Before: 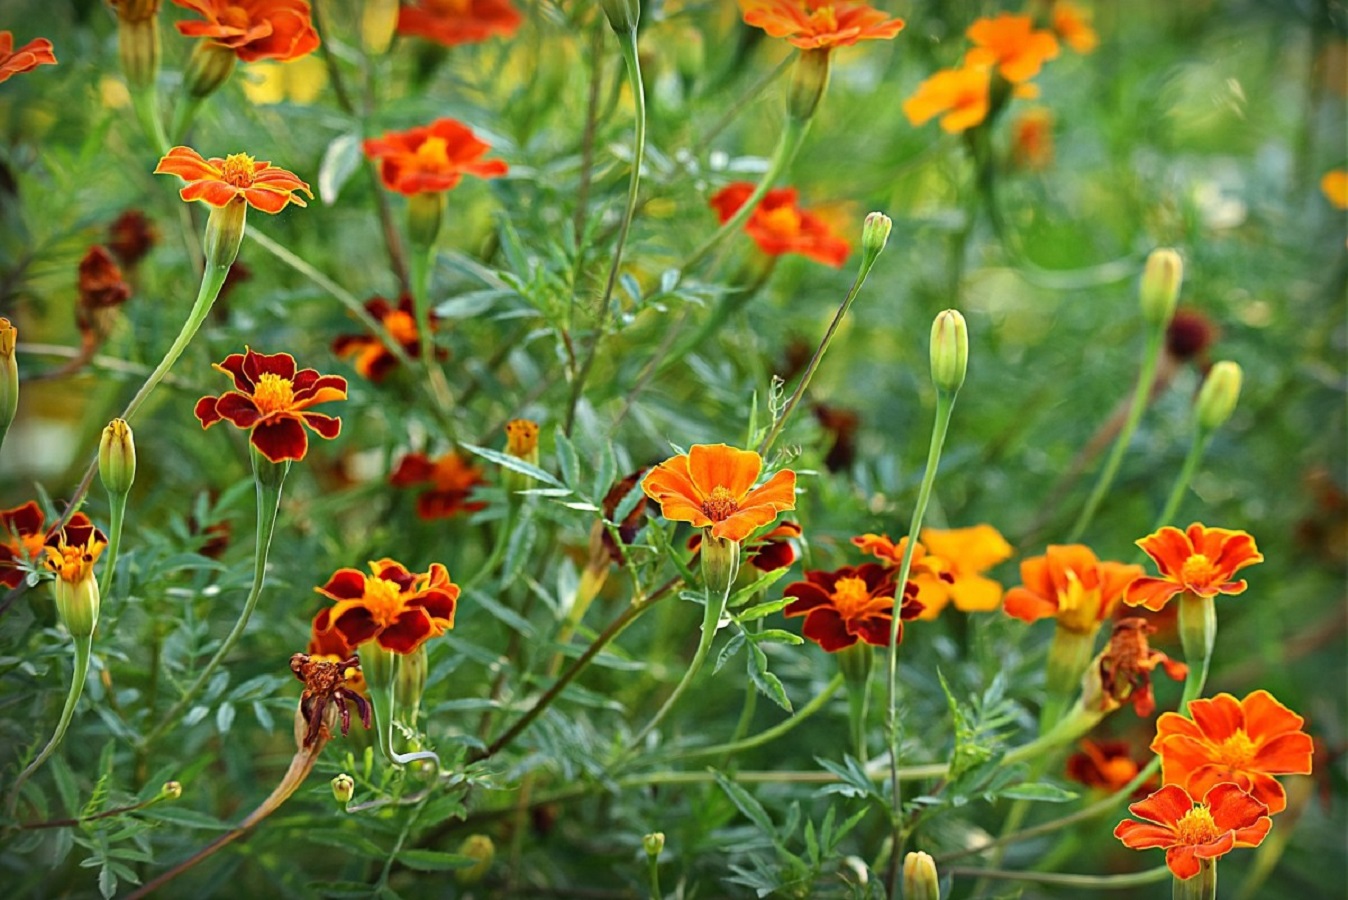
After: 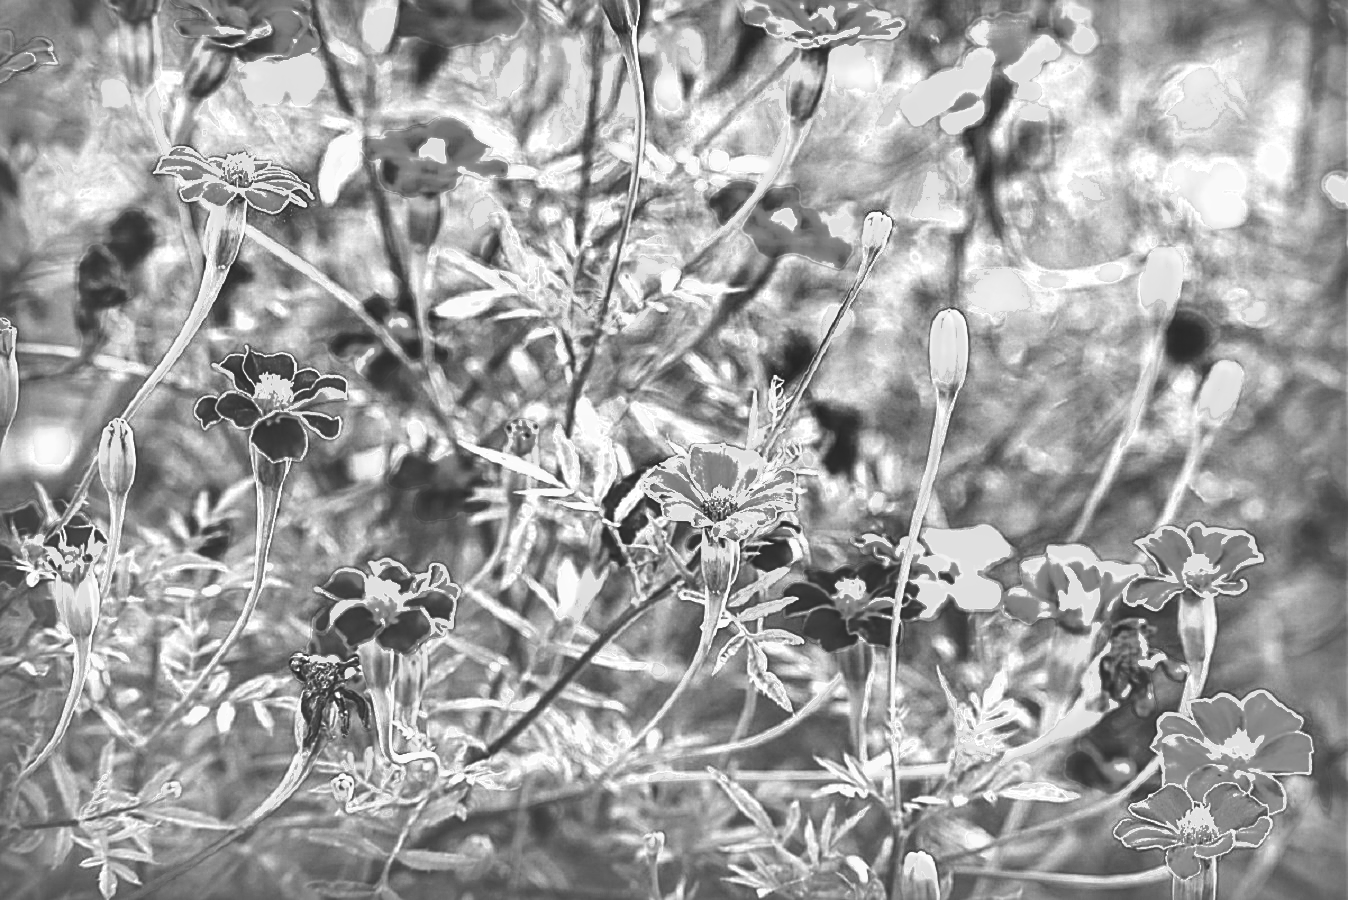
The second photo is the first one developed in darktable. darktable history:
sharpen: on, module defaults
shadows and highlights: shadows 60, highlights -60.23, soften with gaussian
exposure: black level correction -0.023, exposure 1.397 EV, compensate highlight preservation false
monochrome: a 32, b 64, size 2.3
color zones: curves: ch0 [(0.11, 0.396) (0.195, 0.36) (0.25, 0.5) (0.303, 0.412) (0.357, 0.544) (0.75, 0.5) (0.967, 0.328)]; ch1 [(0, 0.468) (0.112, 0.512) (0.202, 0.6) (0.25, 0.5) (0.307, 0.352) (0.357, 0.544) (0.75, 0.5) (0.963, 0.524)]
velvia: strength 10%
tone curve: curves: ch0 [(0, 0) (0.003, 0.003) (0.011, 0.011) (0.025, 0.024) (0.044, 0.044) (0.069, 0.068) (0.1, 0.098) (0.136, 0.133) (0.177, 0.174) (0.224, 0.22) (0.277, 0.272) (0.335, 0.329) (0.399, 0.392) (0.468, 0.46) (0.543, 0.546) (0.623, 0.626) (0.709, 0.711) (0.801, 0.802) (0.898, 0.898) (1, 1)], preserve colors none
local contrast: on, module defaults
